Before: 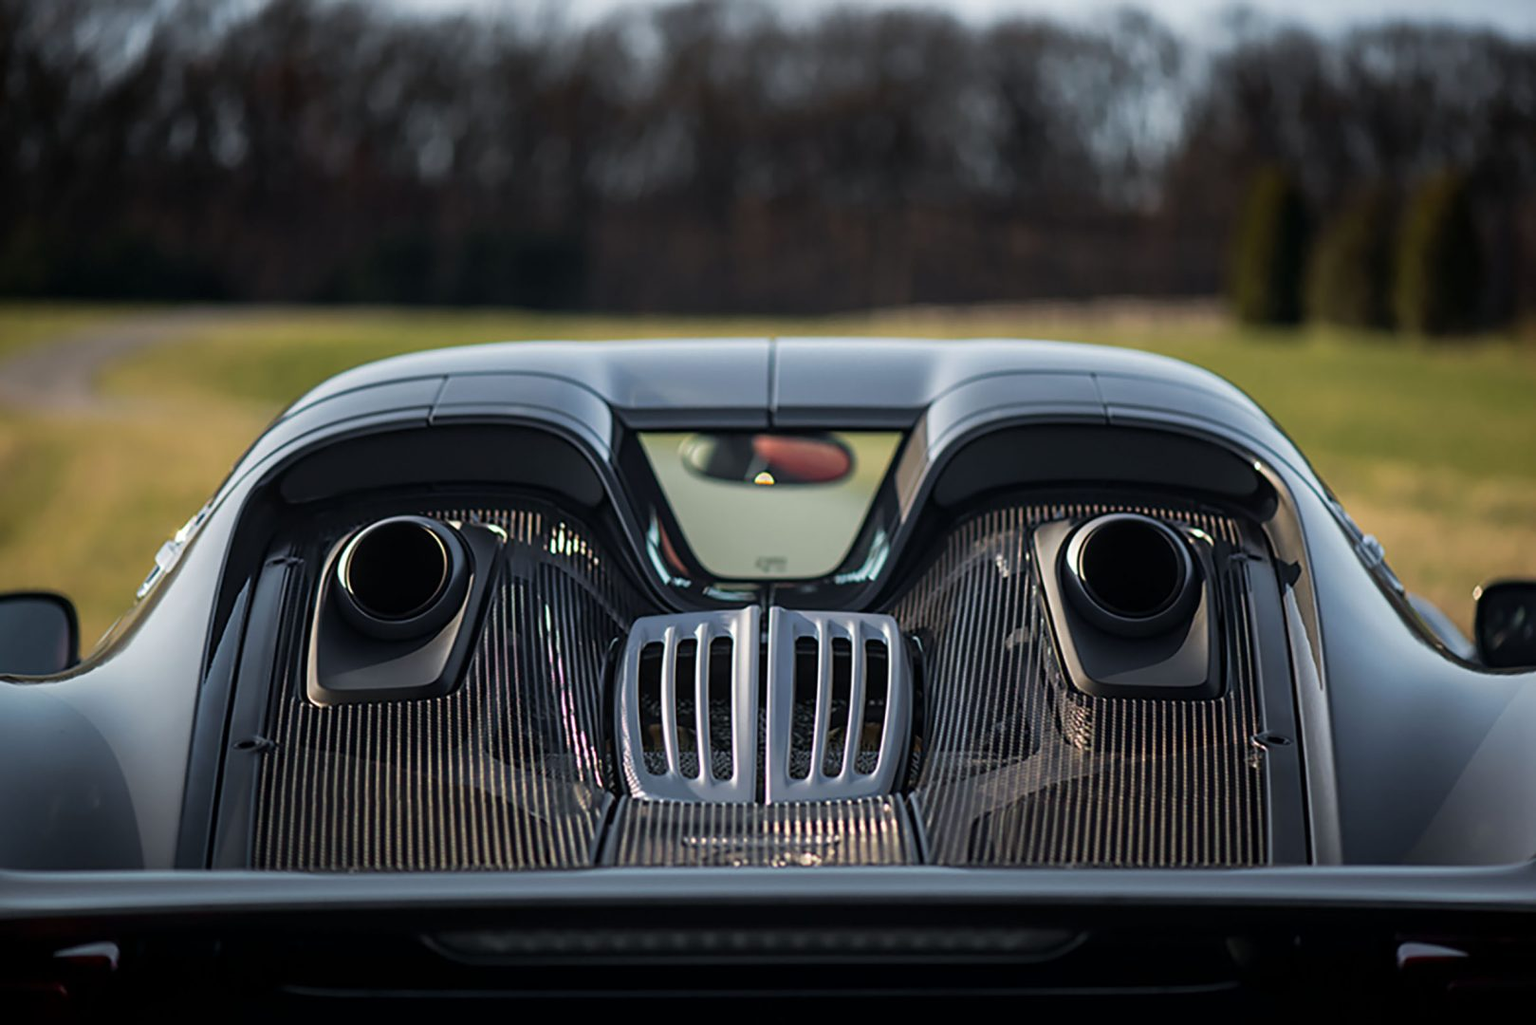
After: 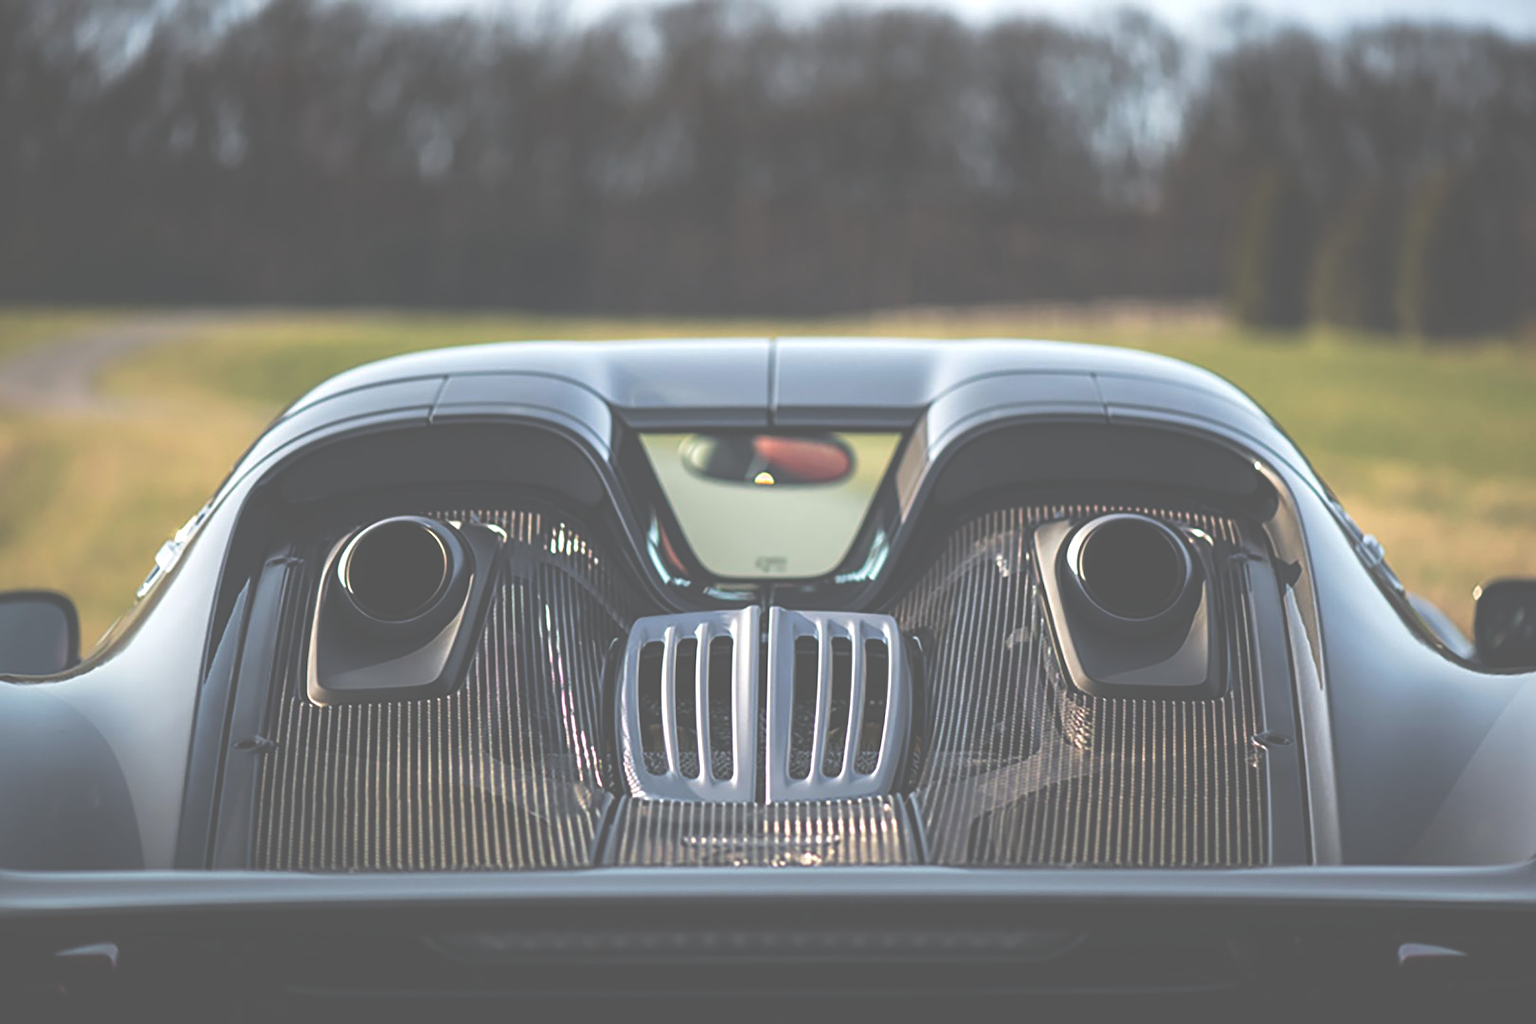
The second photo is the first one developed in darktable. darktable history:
exposure: black level correction -0.071, exposure 0.502 EV, compensate highlight preservation false
